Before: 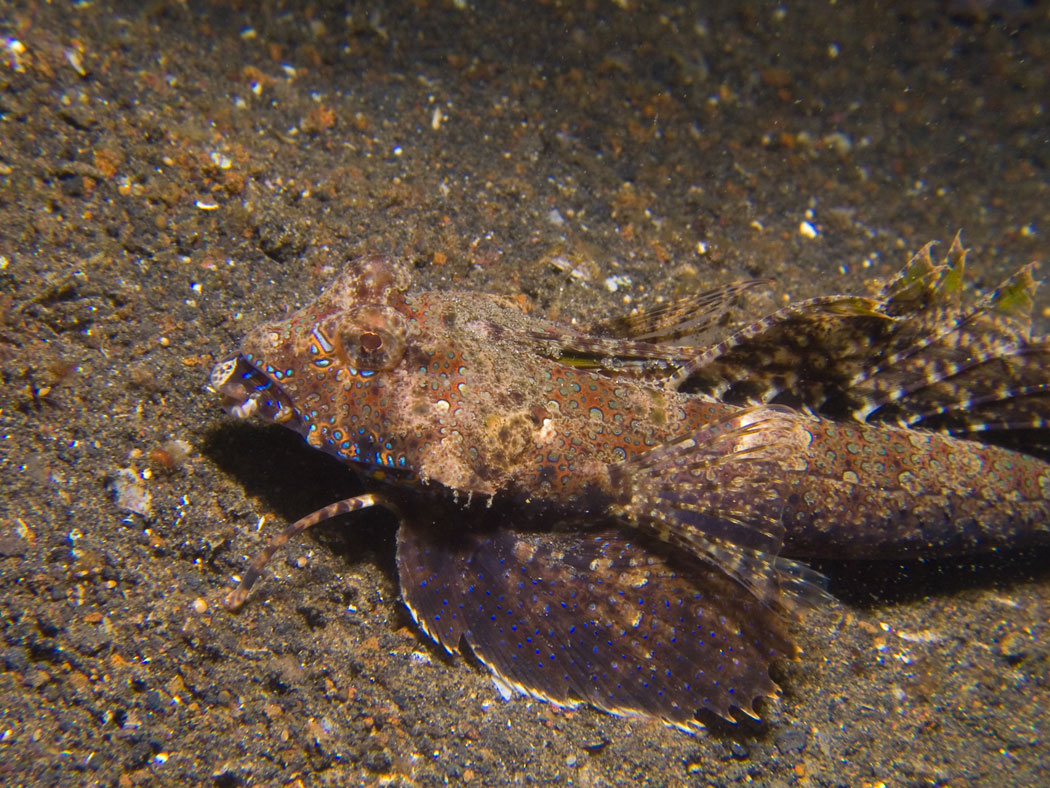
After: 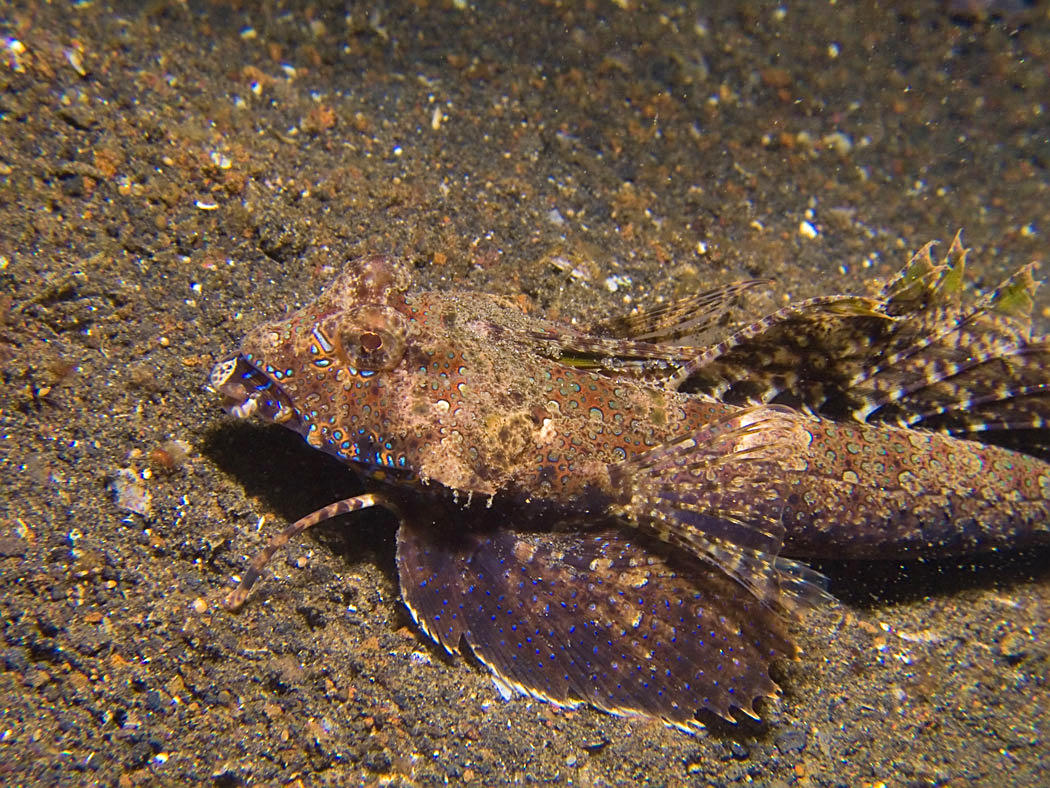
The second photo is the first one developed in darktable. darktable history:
exposure: black level correction 0.001, compensate highlight preservation false
sharpen: on, module defaults
shadows and highlights: shadows 58.17, soften with gaussian
velvia: on, module defaults
